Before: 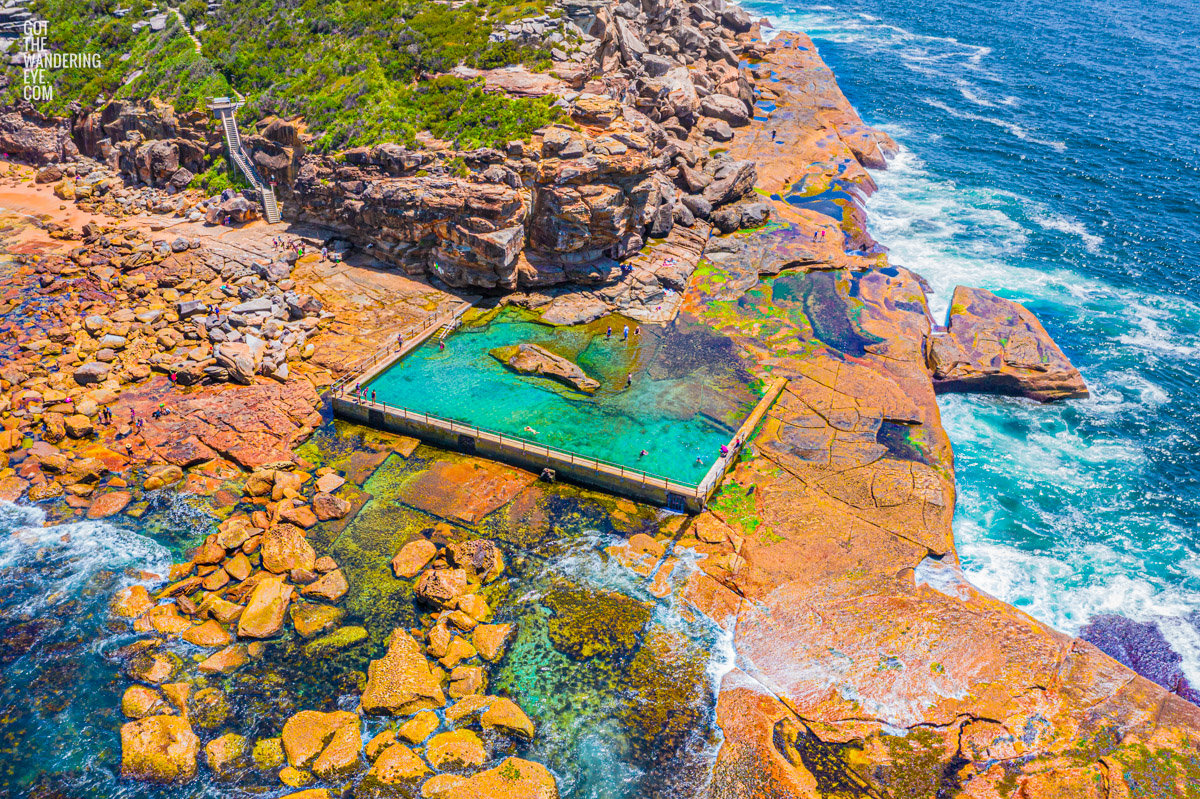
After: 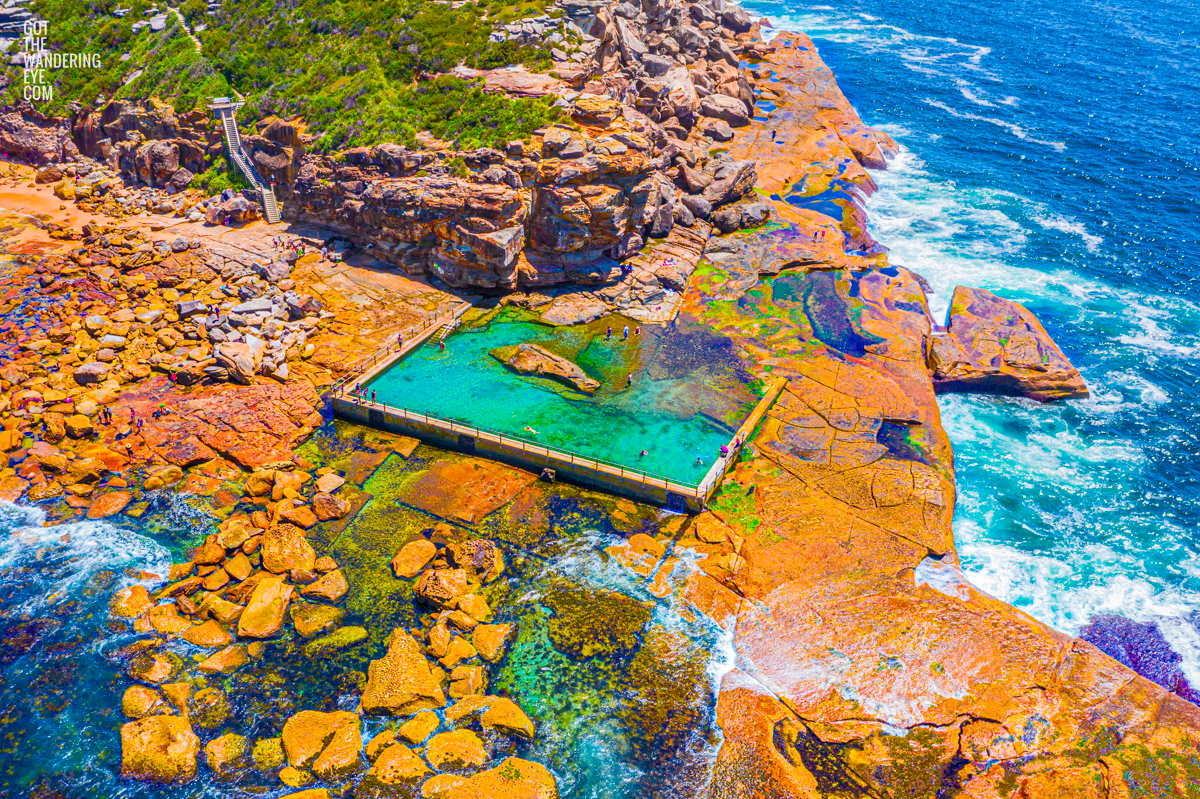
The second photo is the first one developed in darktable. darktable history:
color balance rgb: shadows lift › chroma 2.91%, shadows lift › hue 280.45°, linear chroma grading › shadows 31.48%, linear chroma grading › global chroma -1.738%, linear chroma grading › mid-tones 4.318%, perceptual saturation grading › global saturation 29.893%, perceptual brilliance grading › global brilliance 14.247%, perceptual brilliance grading › shadows -34.442%, contrast -19.664%
